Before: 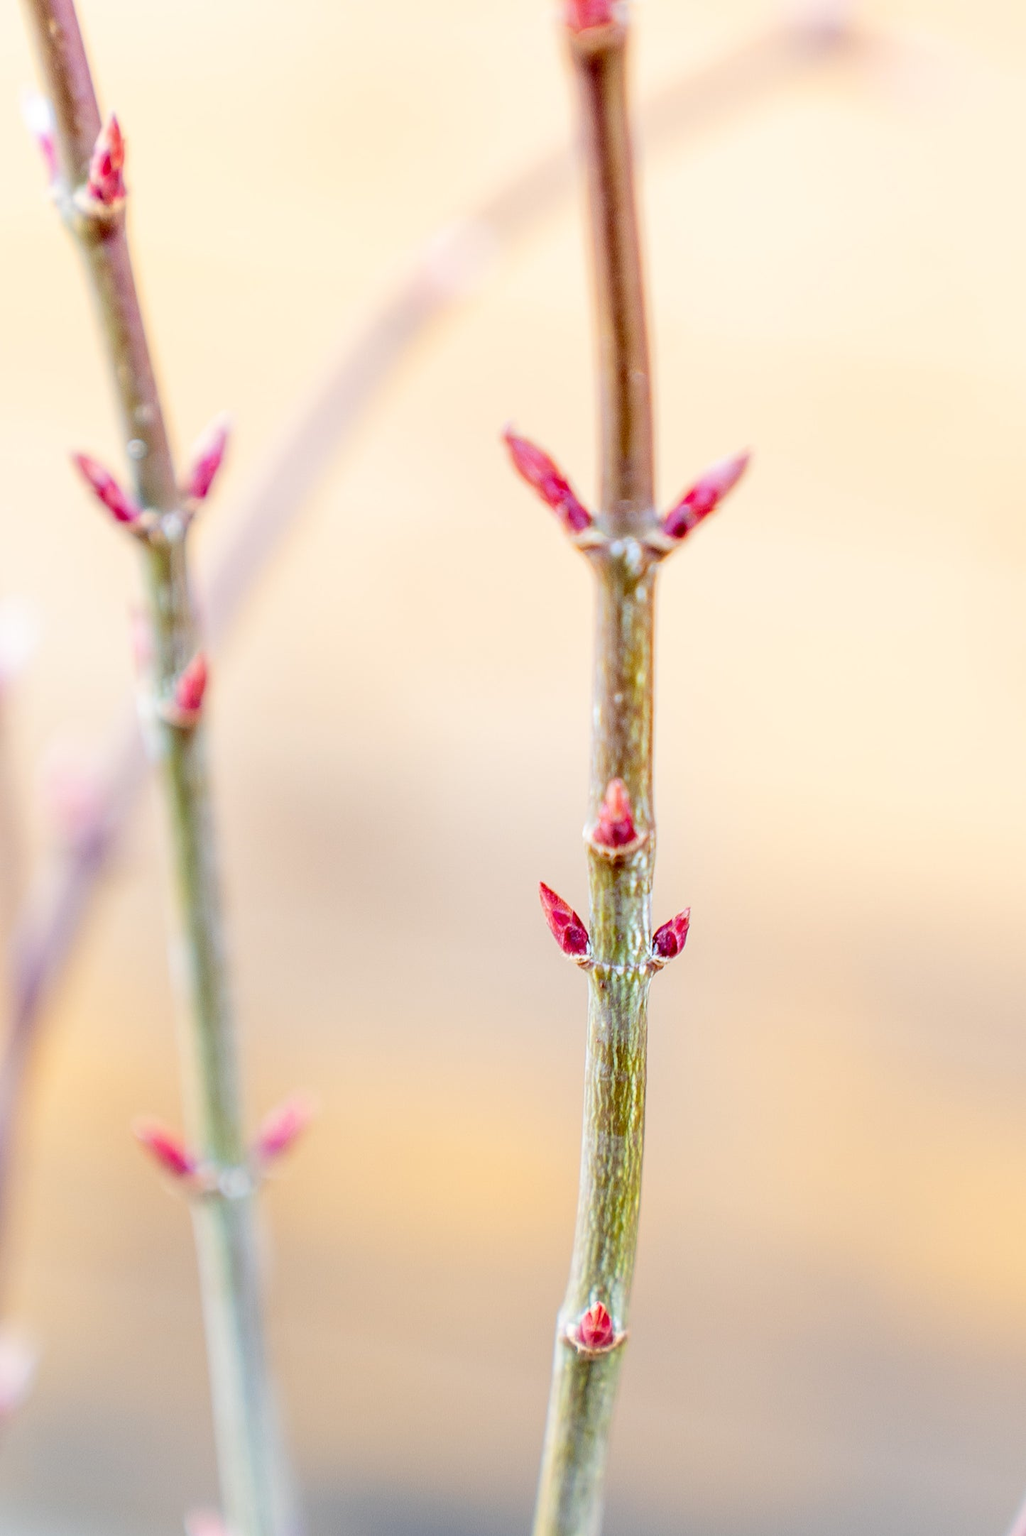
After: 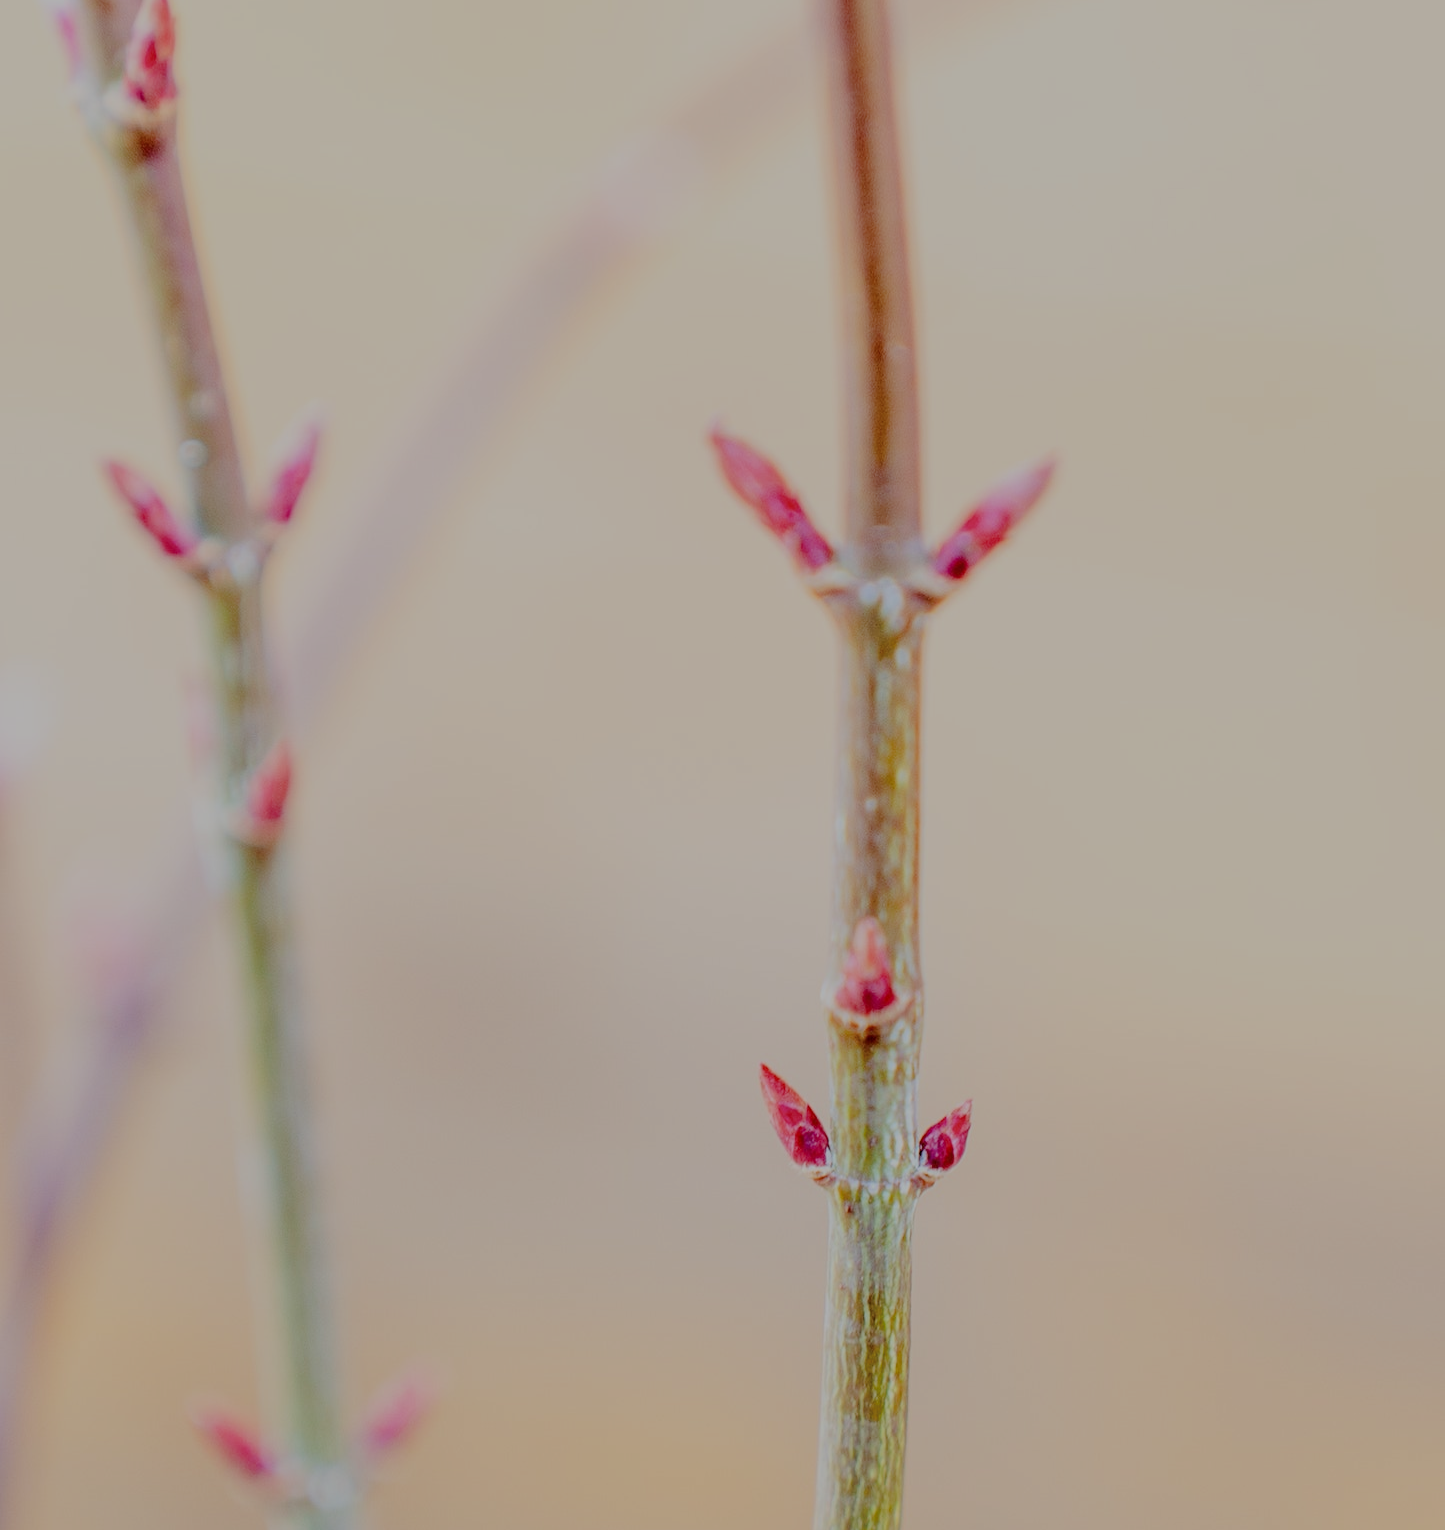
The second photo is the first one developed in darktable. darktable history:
filmic rgb: black relative exposure -4.42 EV, white relative exposure 6.58 EV, hardness 1.85, contrast 0.5
crop and rotate: top 8.293%, bottom 20.996%
white balance: emerald 1
